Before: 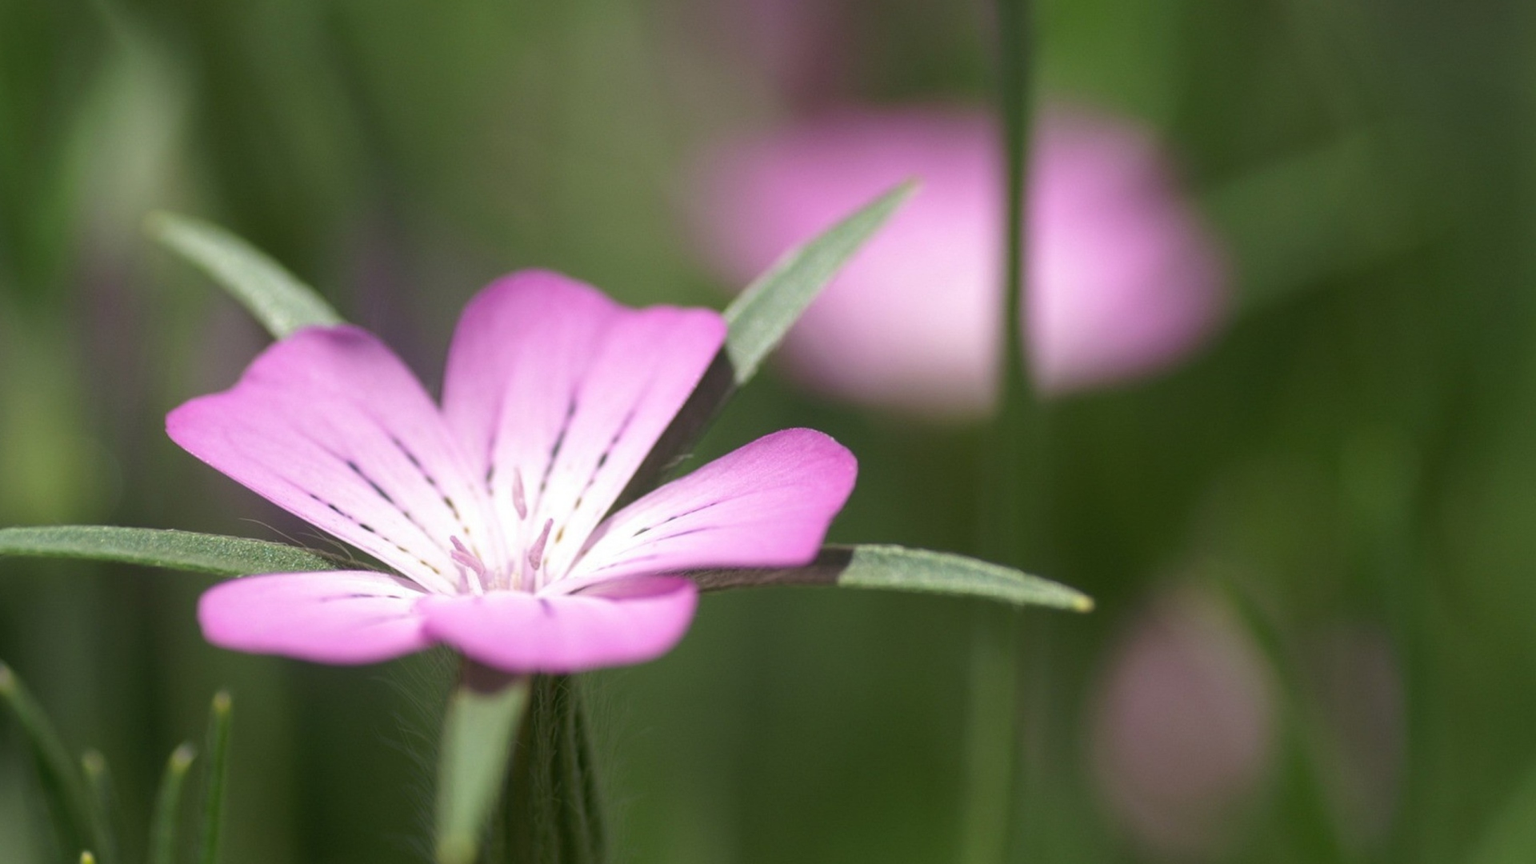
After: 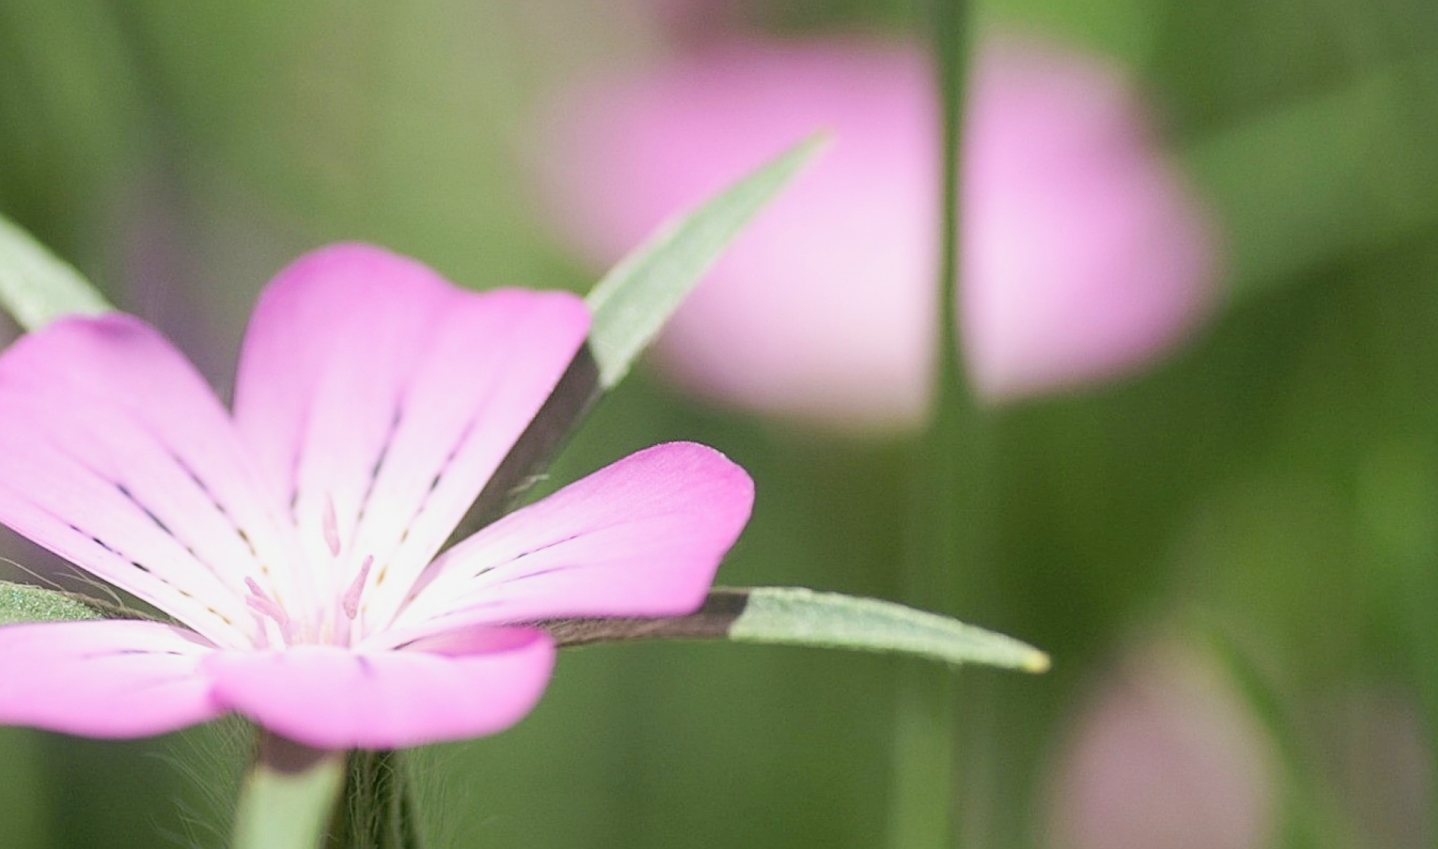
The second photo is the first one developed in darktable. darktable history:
filmic rgb: black relative exposure -7.65 EV, white relative exposure 4.56 EV, hardness 3.61, contrast 1.057
crop: left 16.571%, top 8.662%, right 8.533%, bottom 12.672%
sharpen: on, module defaults
exposure: black level correction 0, exposure 1.107 EV, compensate highlight preservation false
tone equalizer: on, module defaults
